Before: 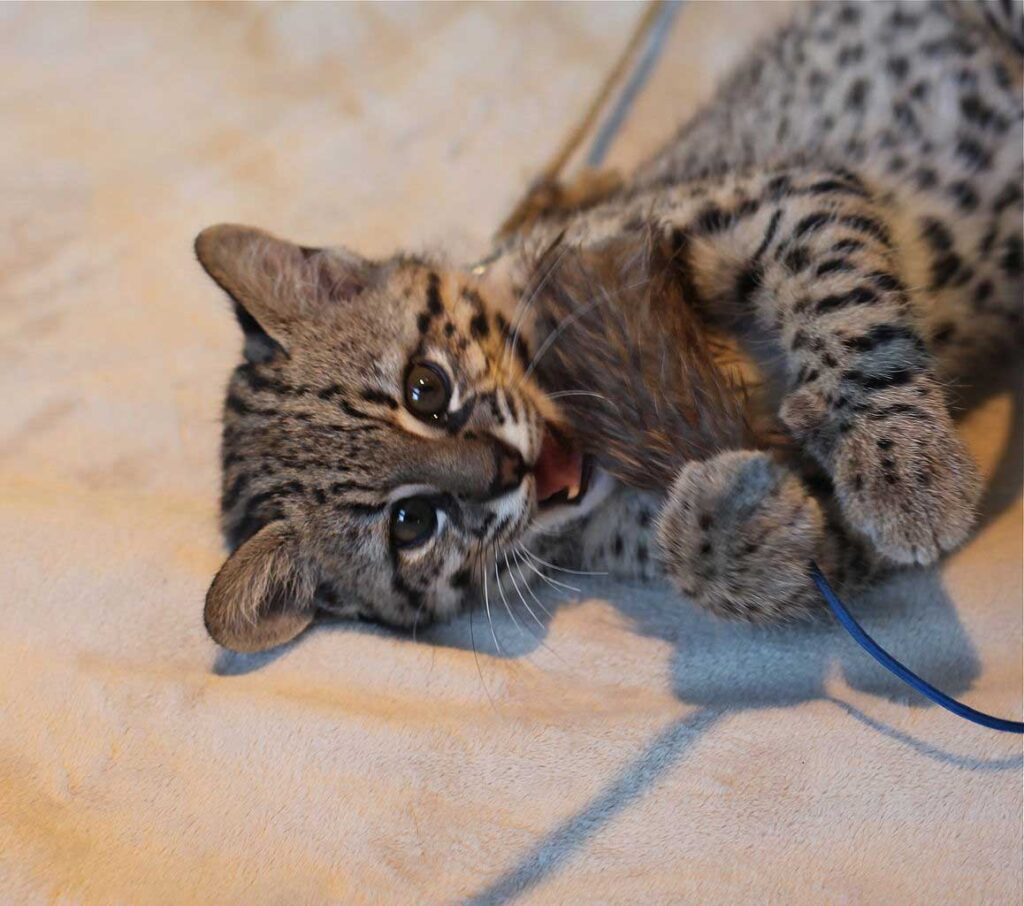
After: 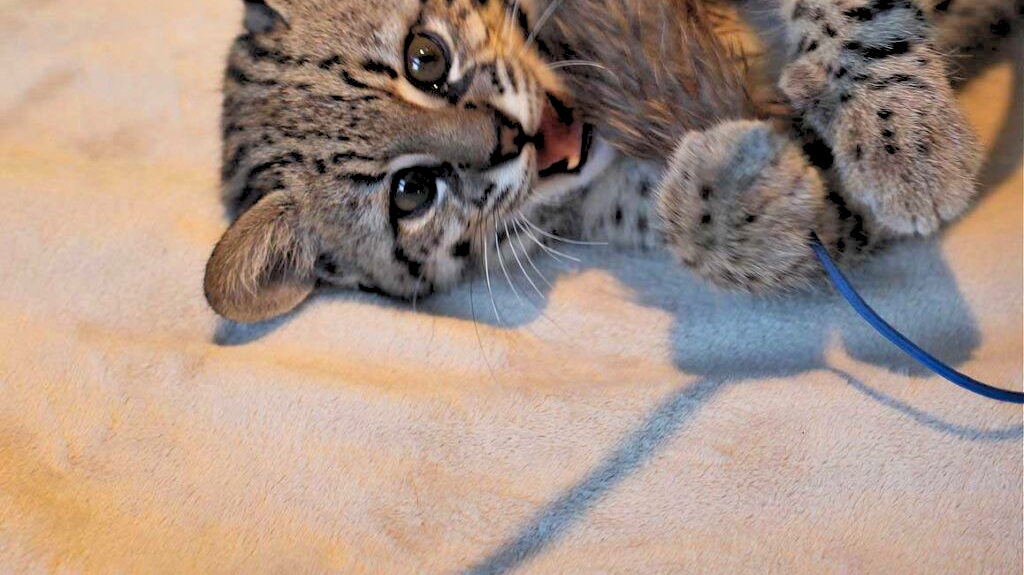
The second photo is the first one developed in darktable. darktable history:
exposure: black level correction 0, exposure 0.5 EV, compensate exposure bias true, compensate highlight preservation false
rgb levels: preserve colors sum RGB, levels [[0.038, 0.433, 0.934], [0, 0.5, 1], [0, 0.5, 1]]
shadows and highlights: low approximation 0.01, soften with gaussian
crop and rotate: top 36.435%
